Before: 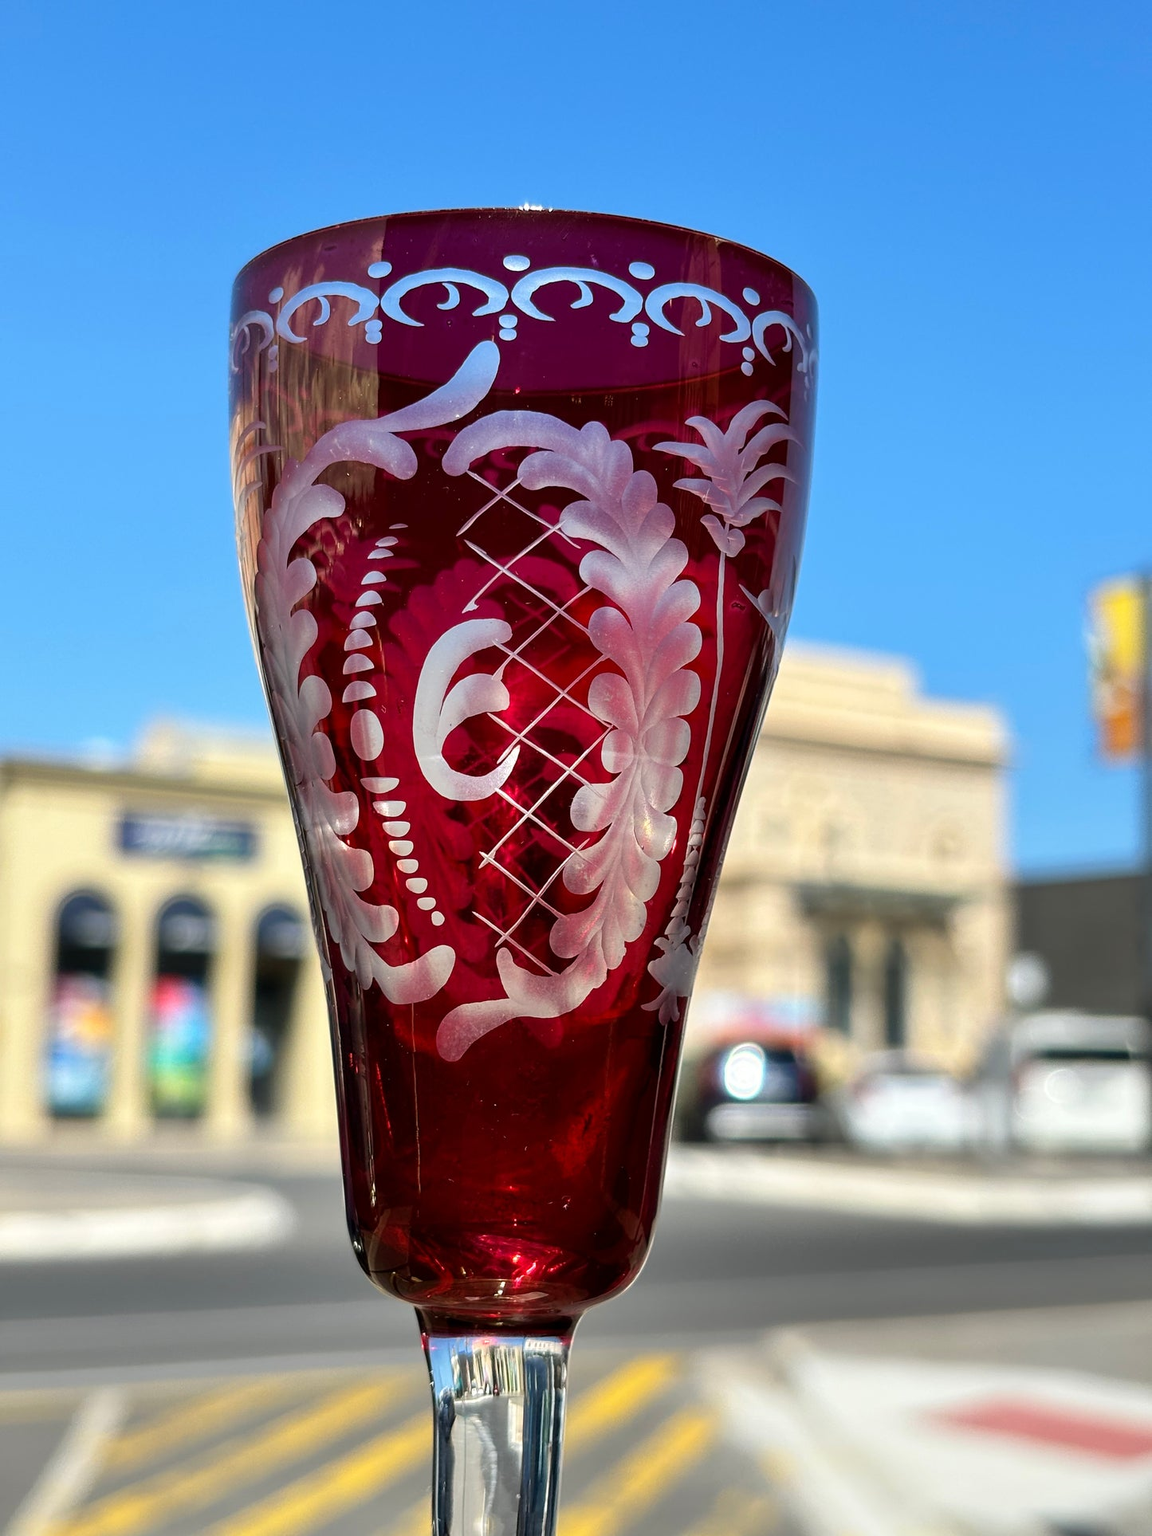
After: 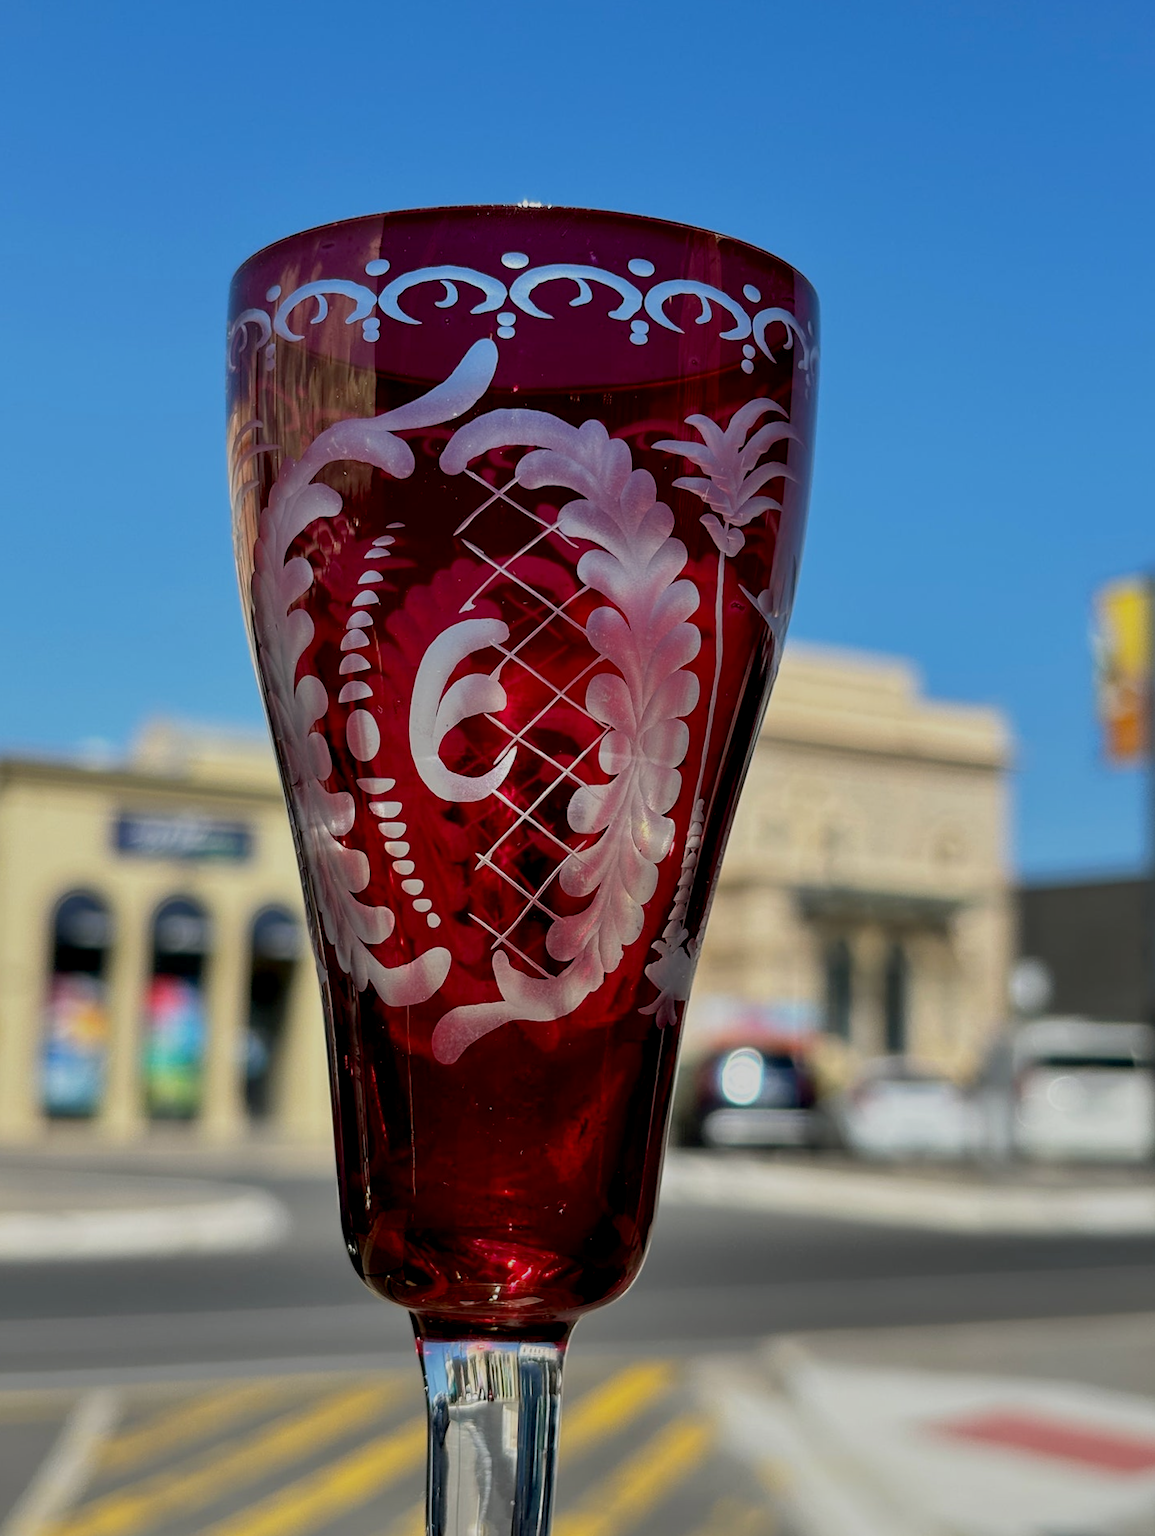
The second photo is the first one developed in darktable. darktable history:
rotate and perspective: rotation 0.192°, lens shift (horizontal) -0.015, crop left 0.005, crop right 0.996, crop top 0.006, crop bottom 0.99
shadows and highlights: shadows 25, highlights -25
exposure: black level correction 0.009, exposure -0.637 EV, compensate highlight preservation false
